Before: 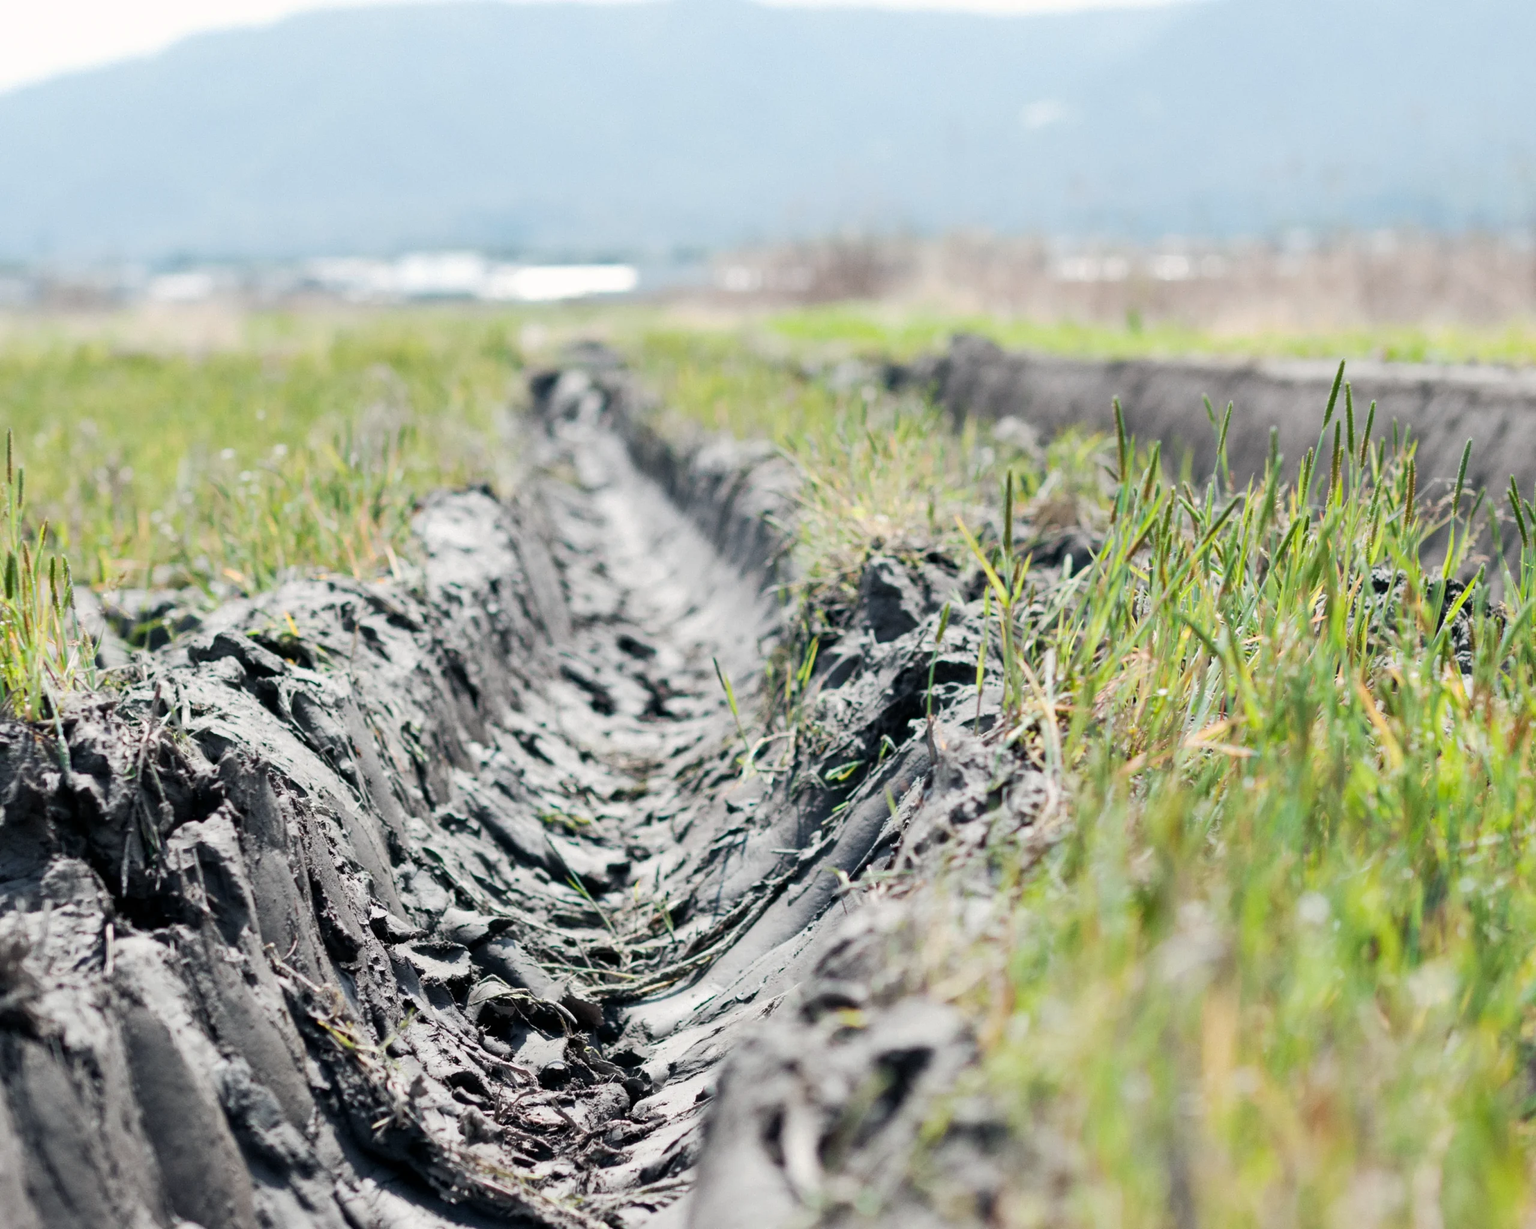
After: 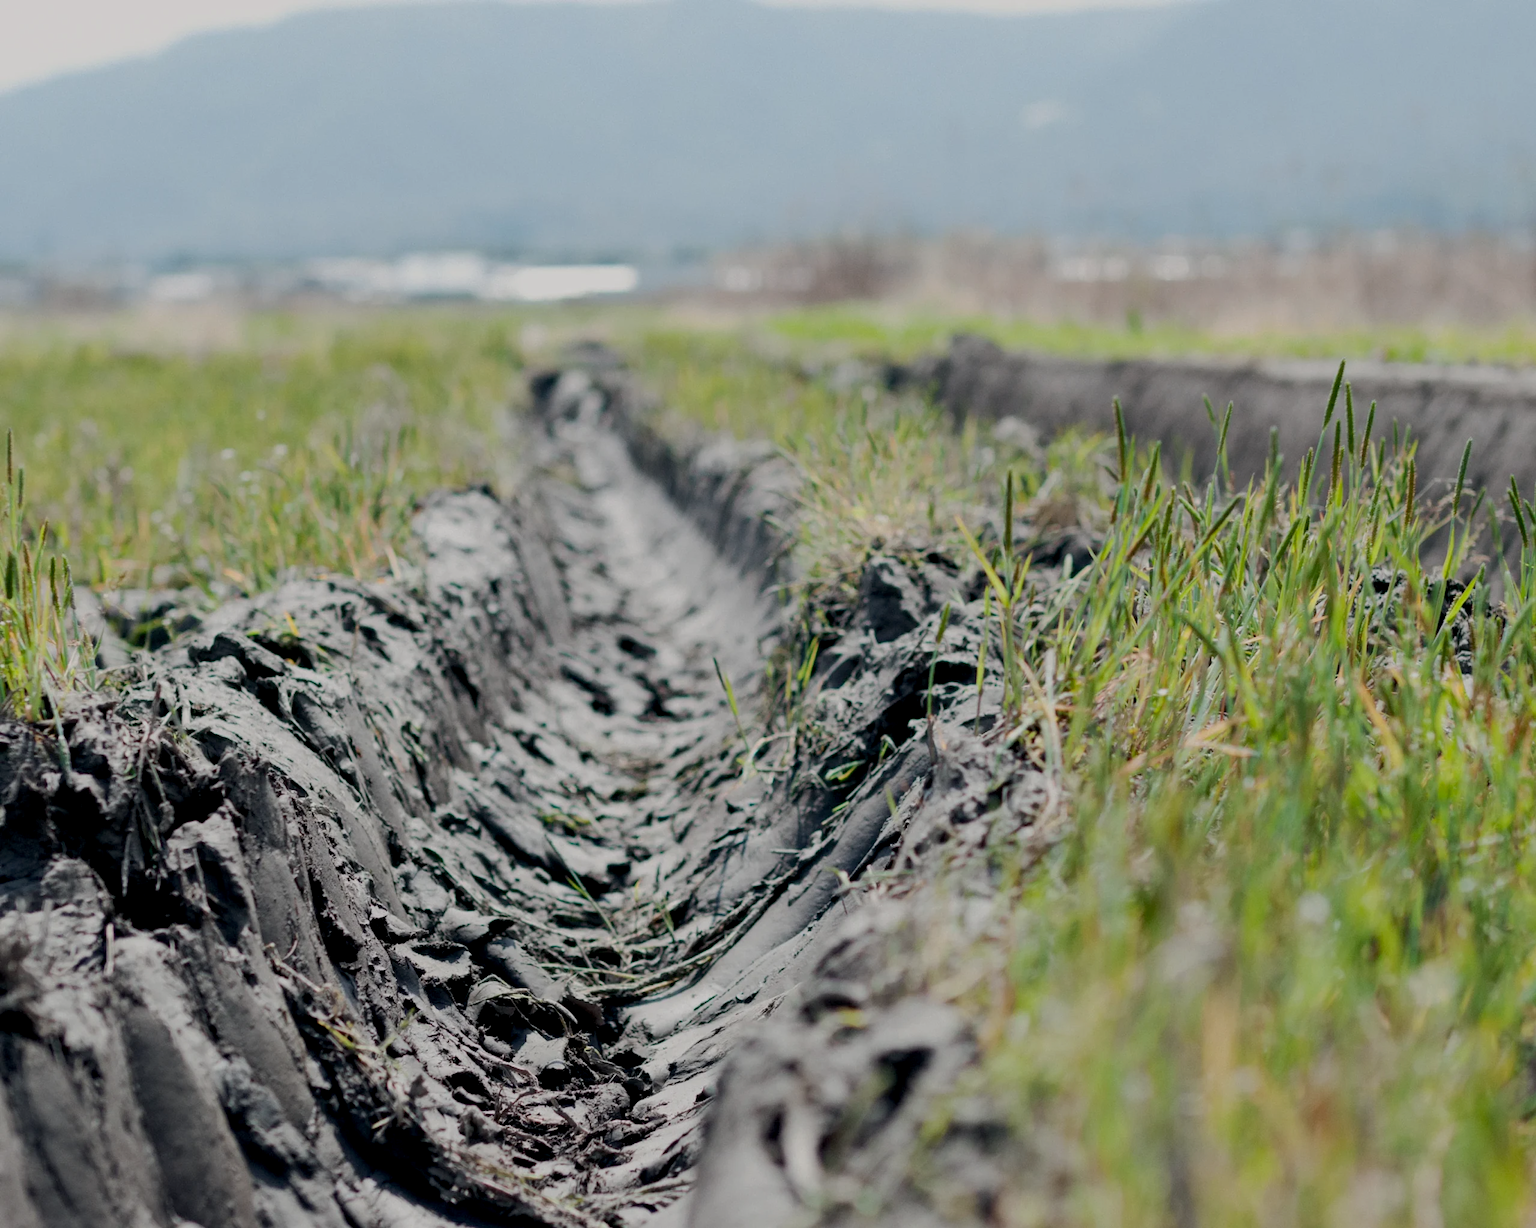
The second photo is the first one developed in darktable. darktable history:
exposure: black level correction 0.009, exposure -0.679 EV
